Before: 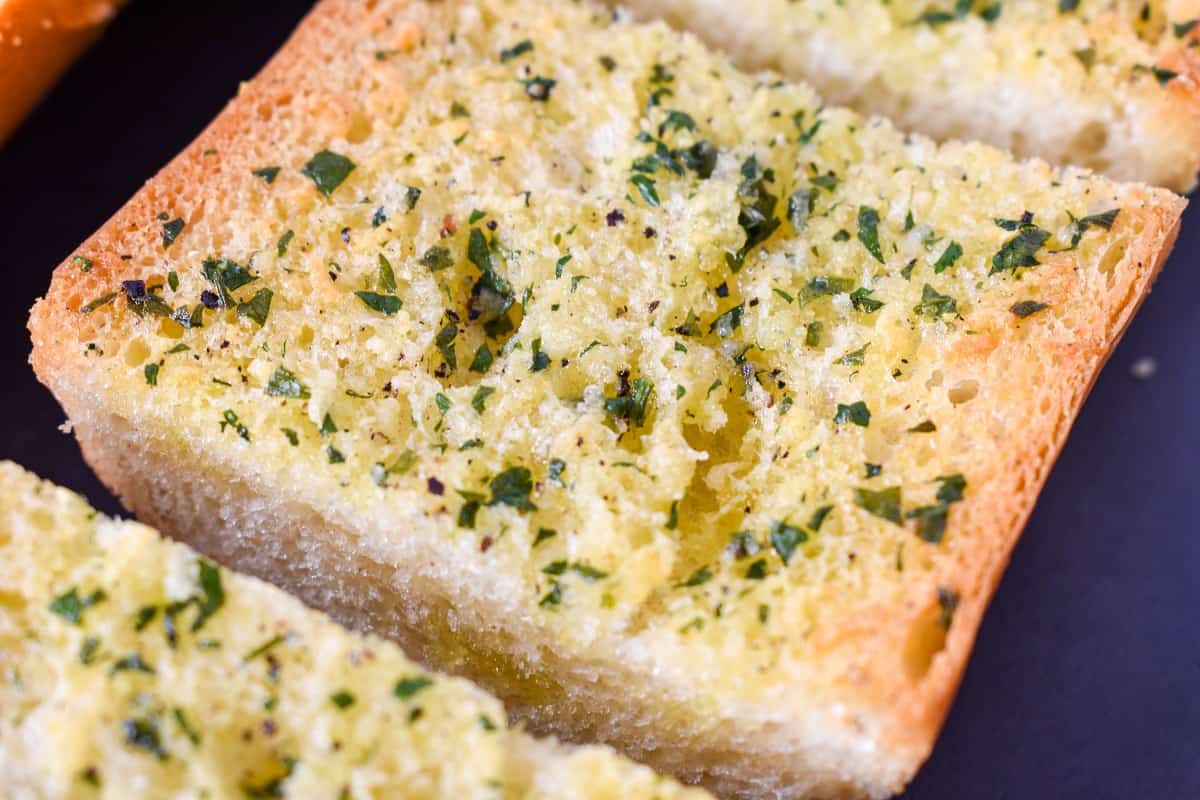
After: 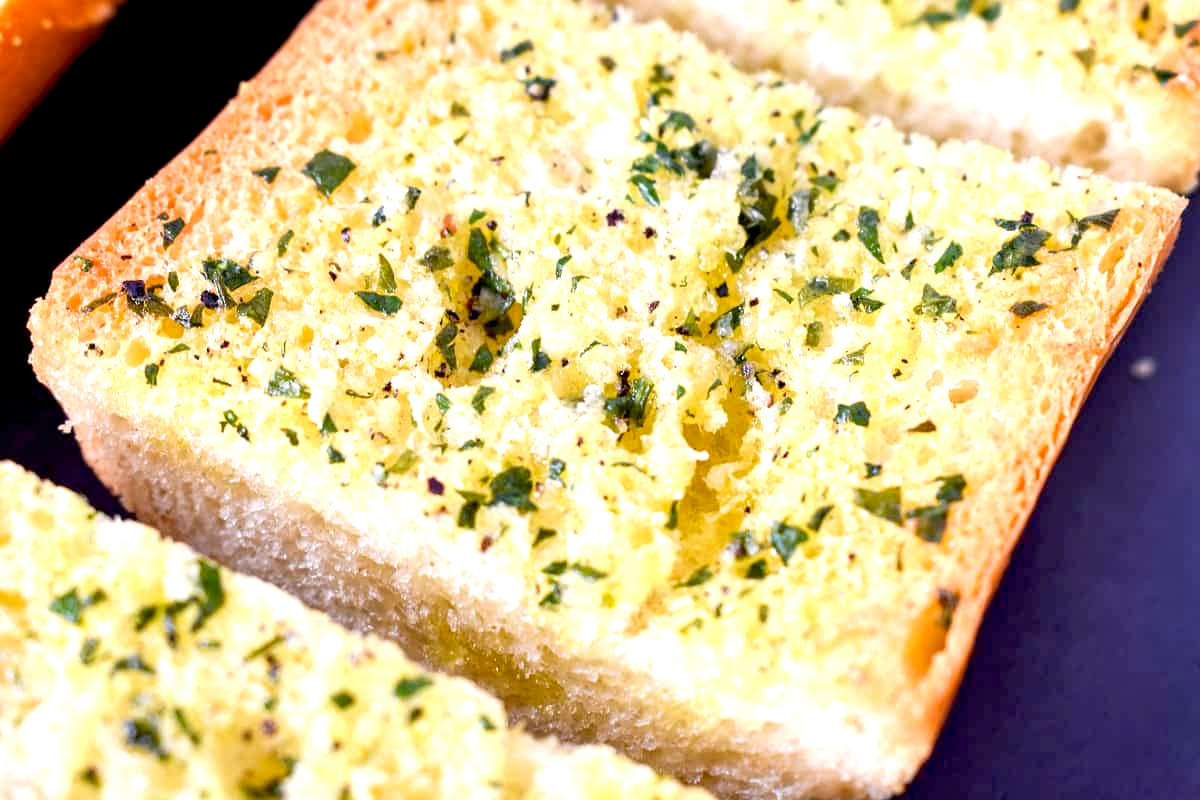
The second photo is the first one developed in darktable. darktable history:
exposure: black level correction 0.012, exposure 0.696 EV, compensate highlight preservation false
